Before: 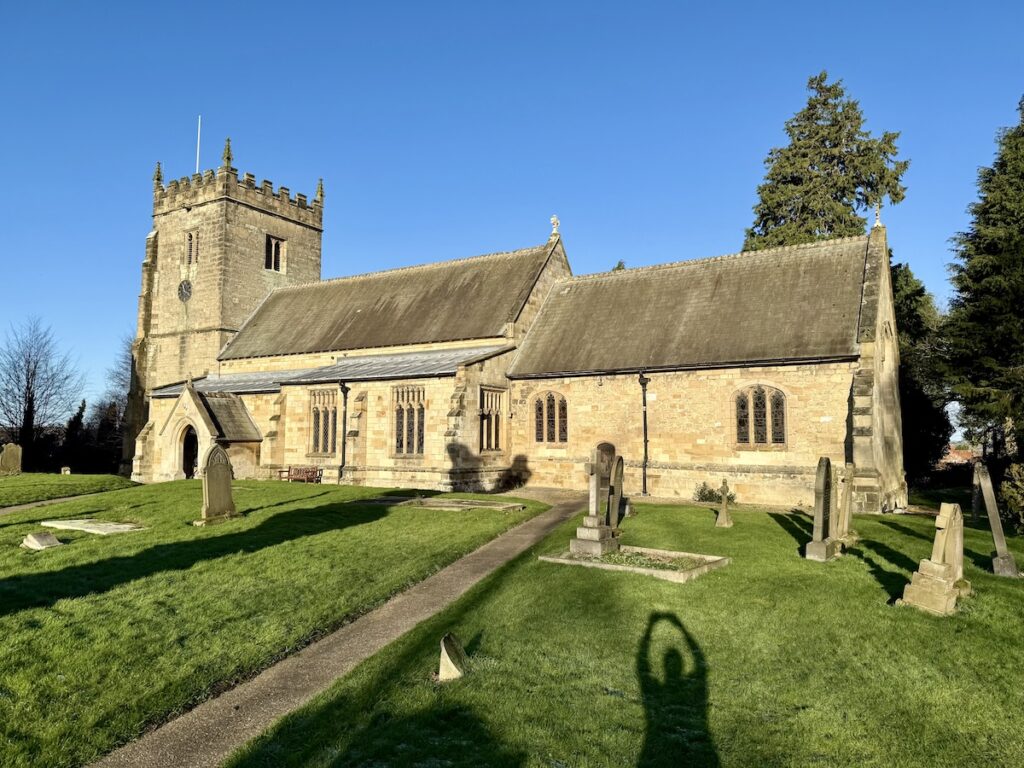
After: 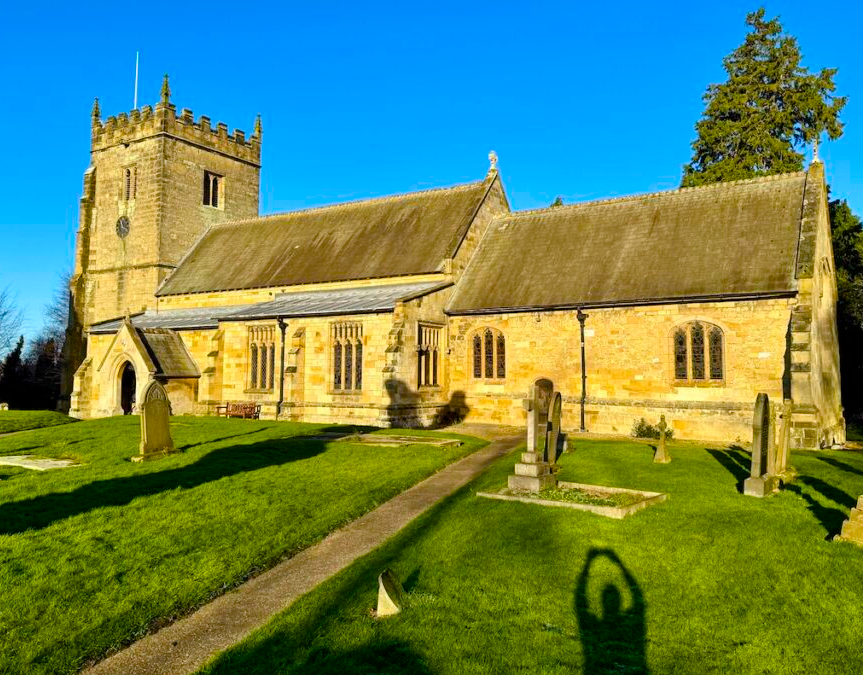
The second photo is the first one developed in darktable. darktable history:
crop: left 6.107%, top 8.394%, right 9.538%, bottom 3.69%
color balance rgb: perceptual saturation grading › global saturation 37.057%, perceptual saturation grading › shadows 35.806%, global vibrance 25.022%
